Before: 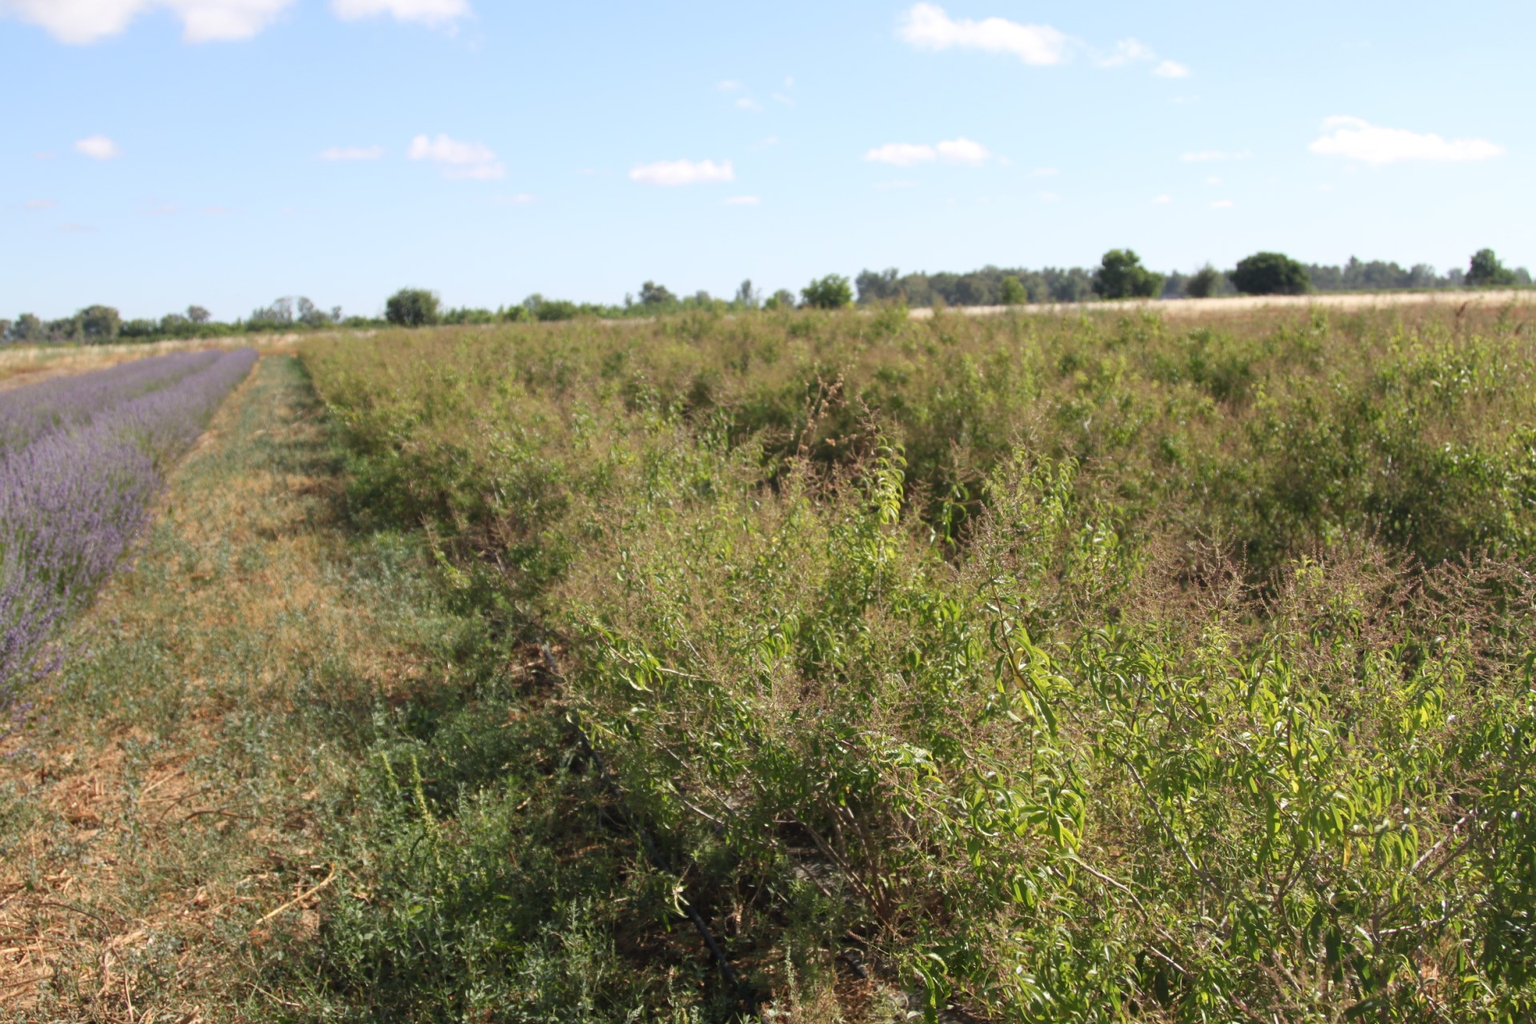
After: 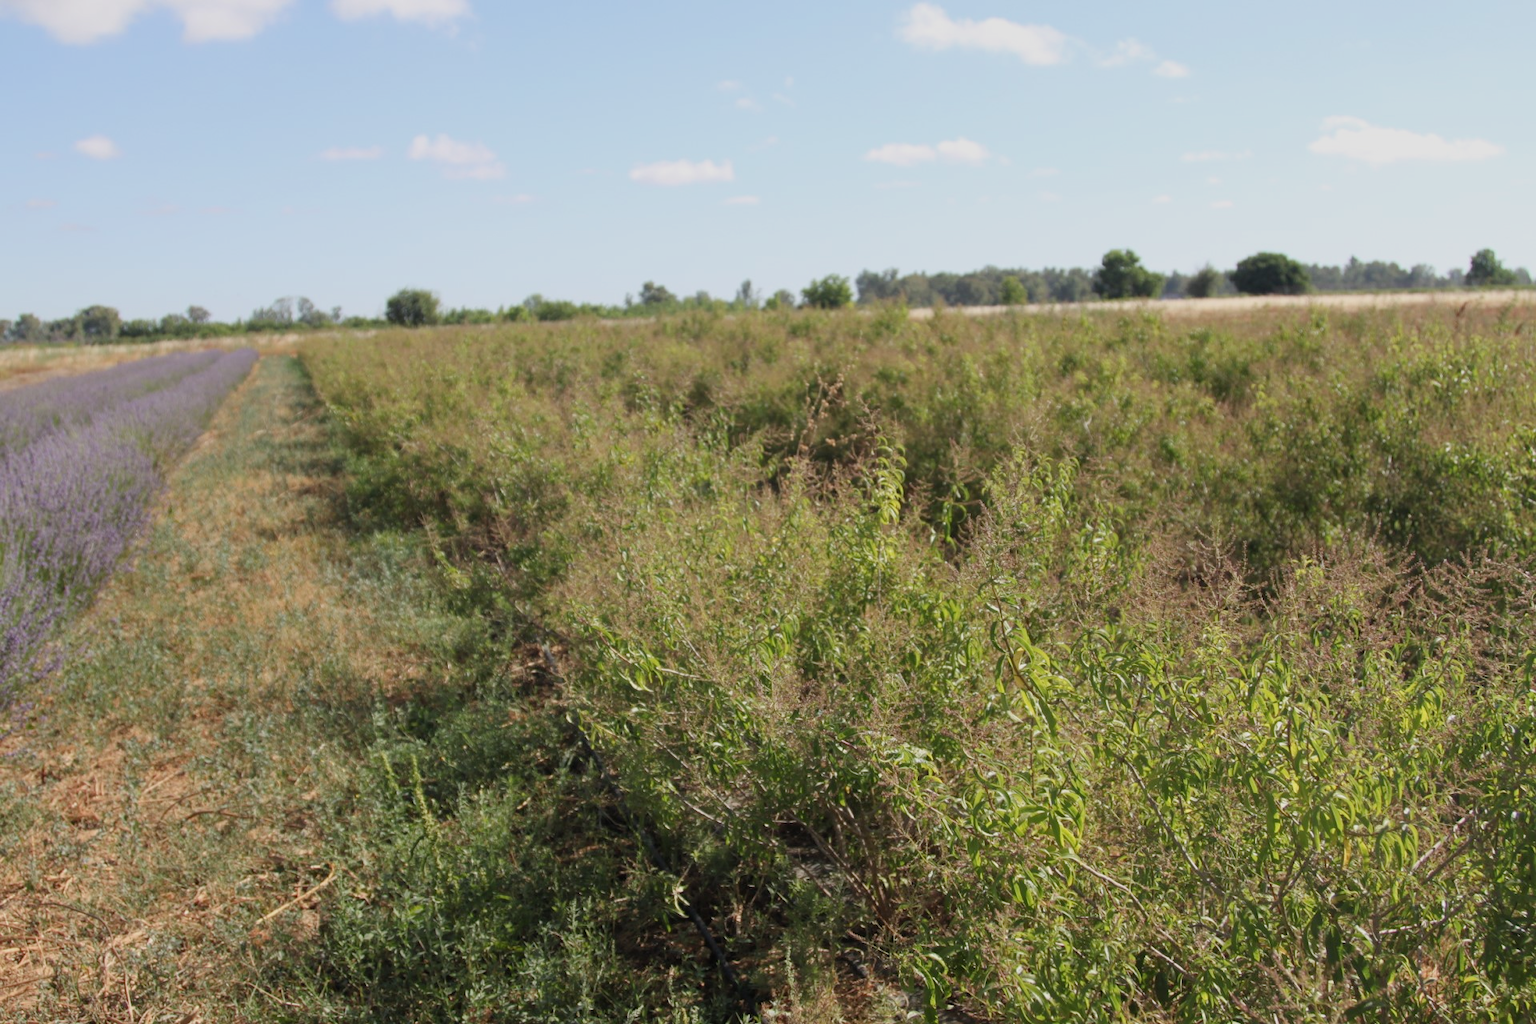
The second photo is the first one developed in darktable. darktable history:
filmic rgb: black relative exposure -14.95 EV, white relative exposure 3 EV, target black luminance 0%, hardness 9.23, latitude 98.47%, contrast 0.916, shadows ↔ highlights balance 0.302%
